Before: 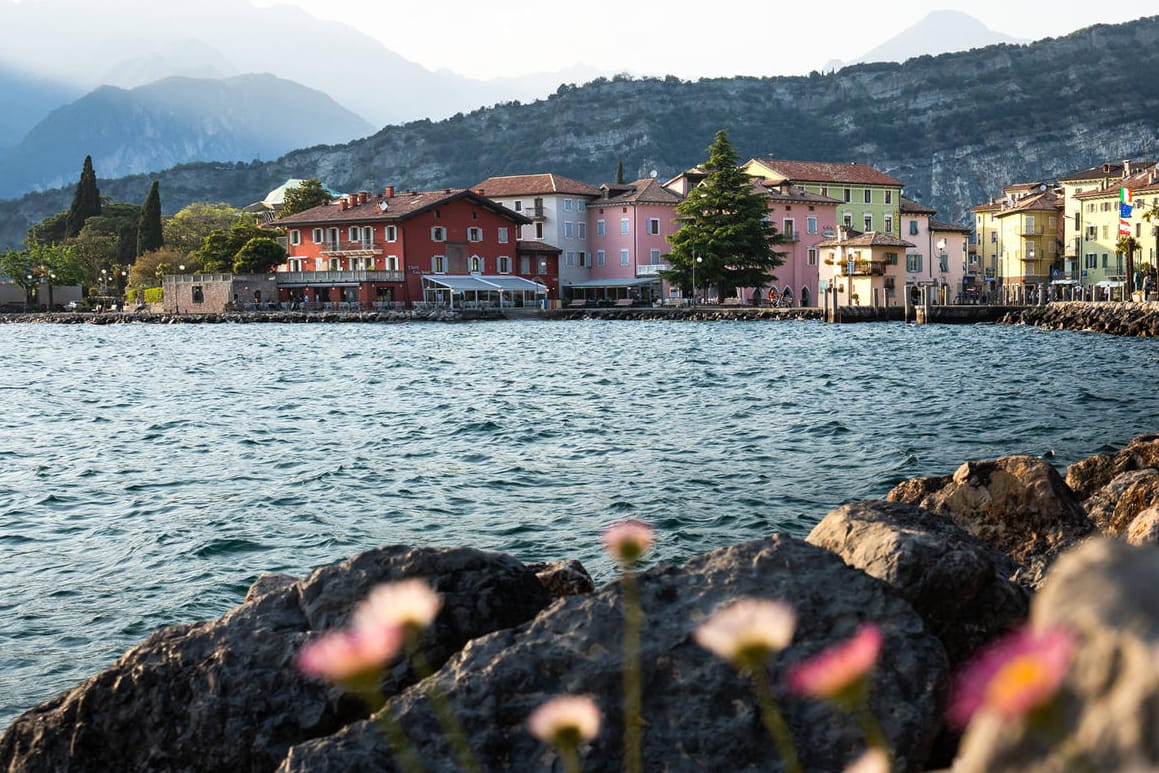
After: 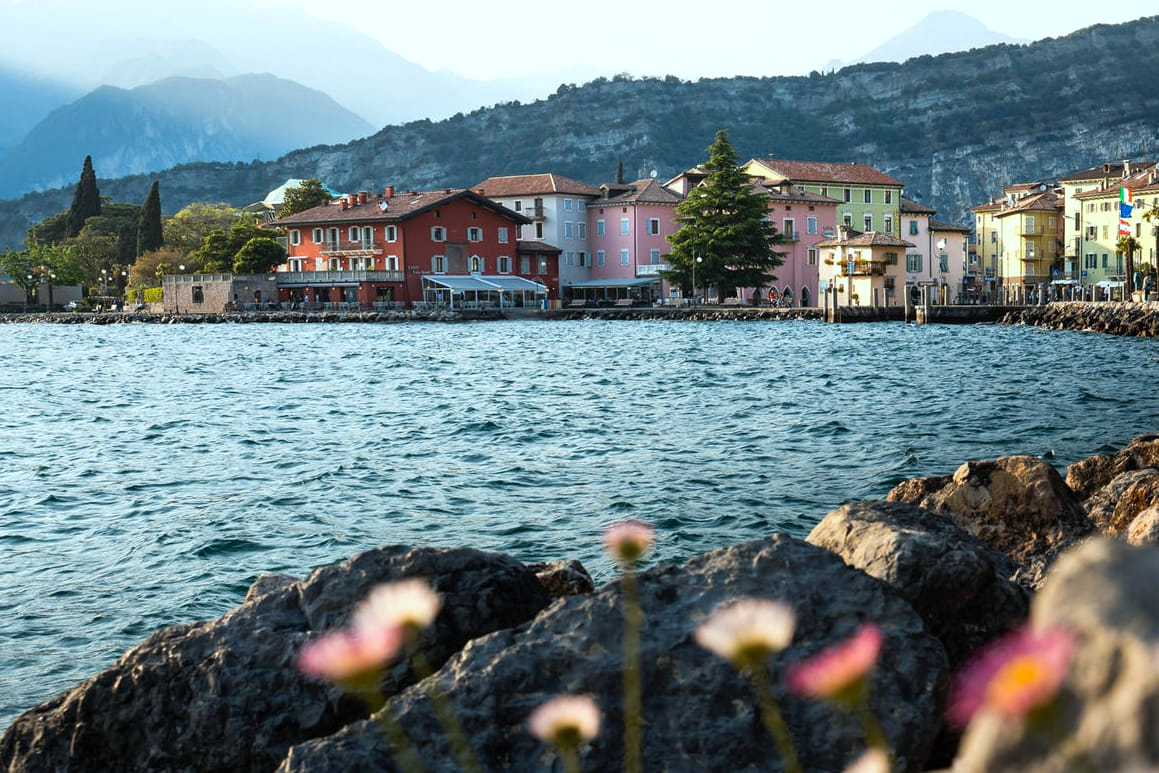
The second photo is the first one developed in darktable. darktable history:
color calibration: output R [1.063, -0.012, -0.003, 0], output G [0, 1.022, 0.021, 0], output B [-0.079, 0.047, 1, 0], illuminant Planckian (black body), x 0.368, y 0.36, temperature 4277.83 K
